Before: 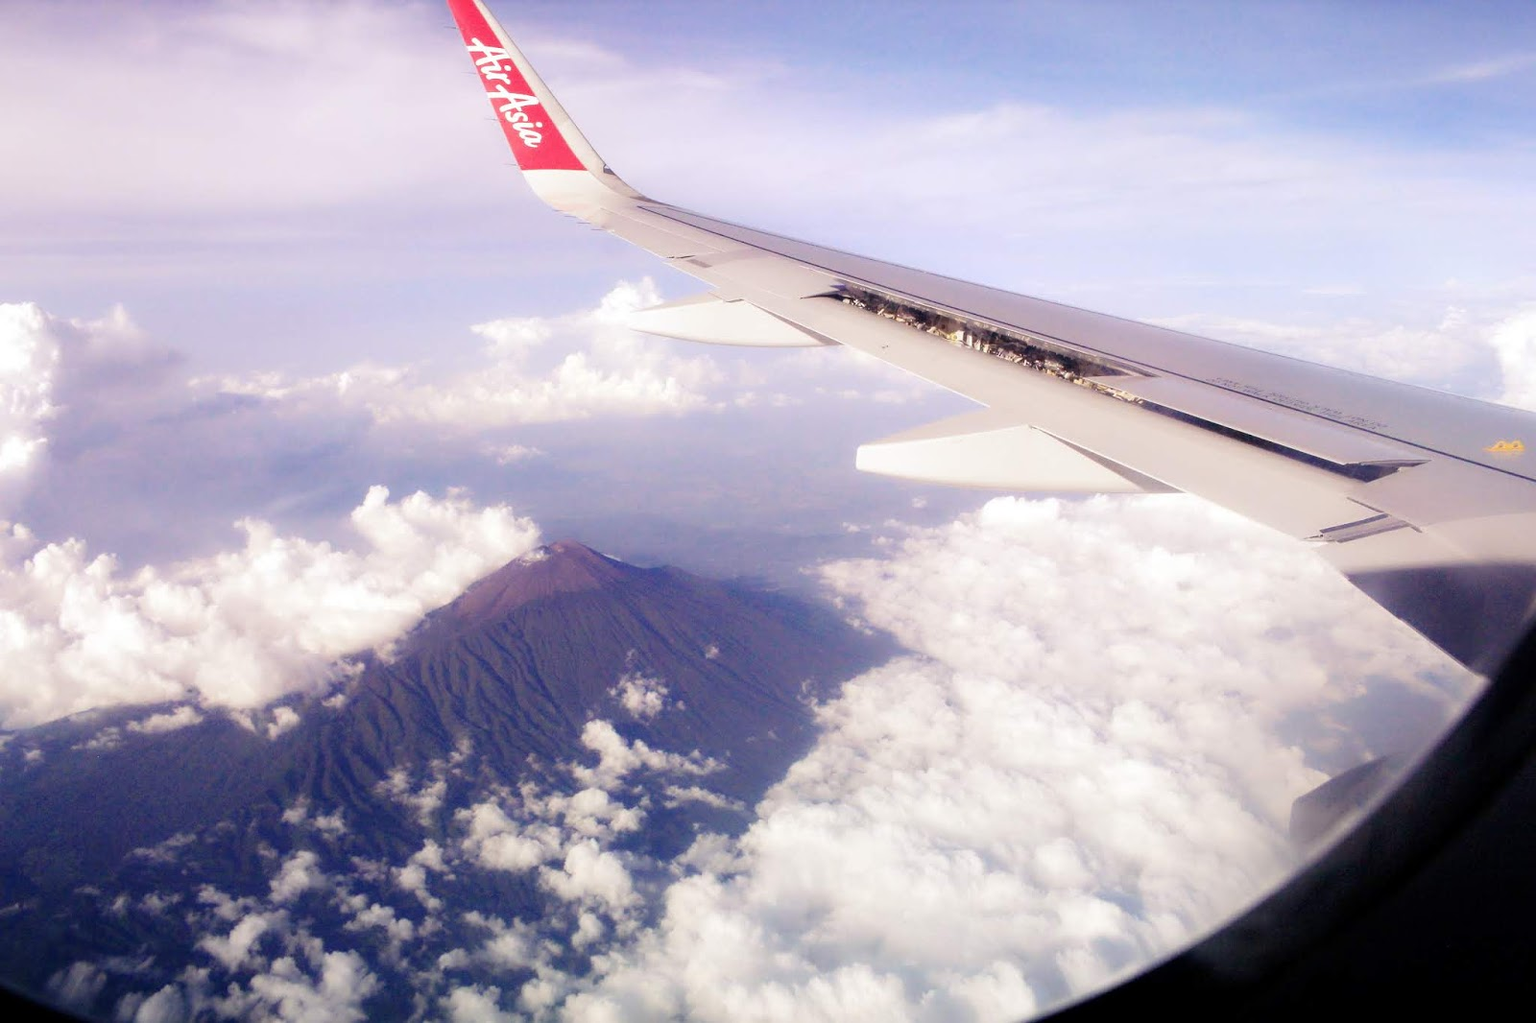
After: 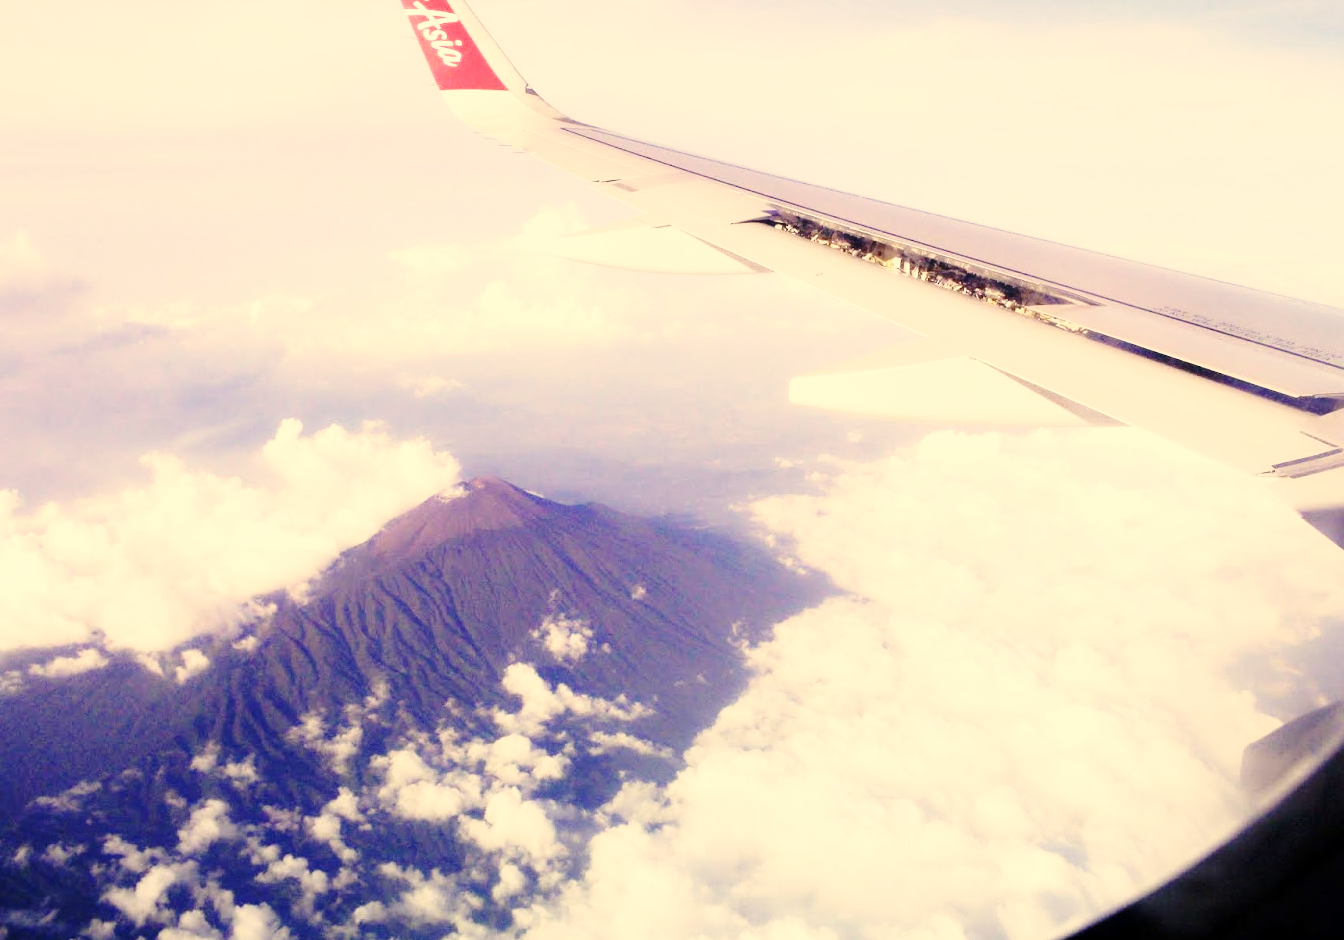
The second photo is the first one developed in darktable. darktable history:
base curve: curves: ch0 [(0, 0) (0.028, 0.03) (0.121, 0.232) (0.46, 0.748) (0.859, 0.968) (1, 1)], preserve colors none
color correction: highlights a* 2.72, highlights b* 22.8
crop: left 6.446%, top 8.188%, right 9.538%, bottom 3.548%
white balance: red 0.976, blue 1.04
